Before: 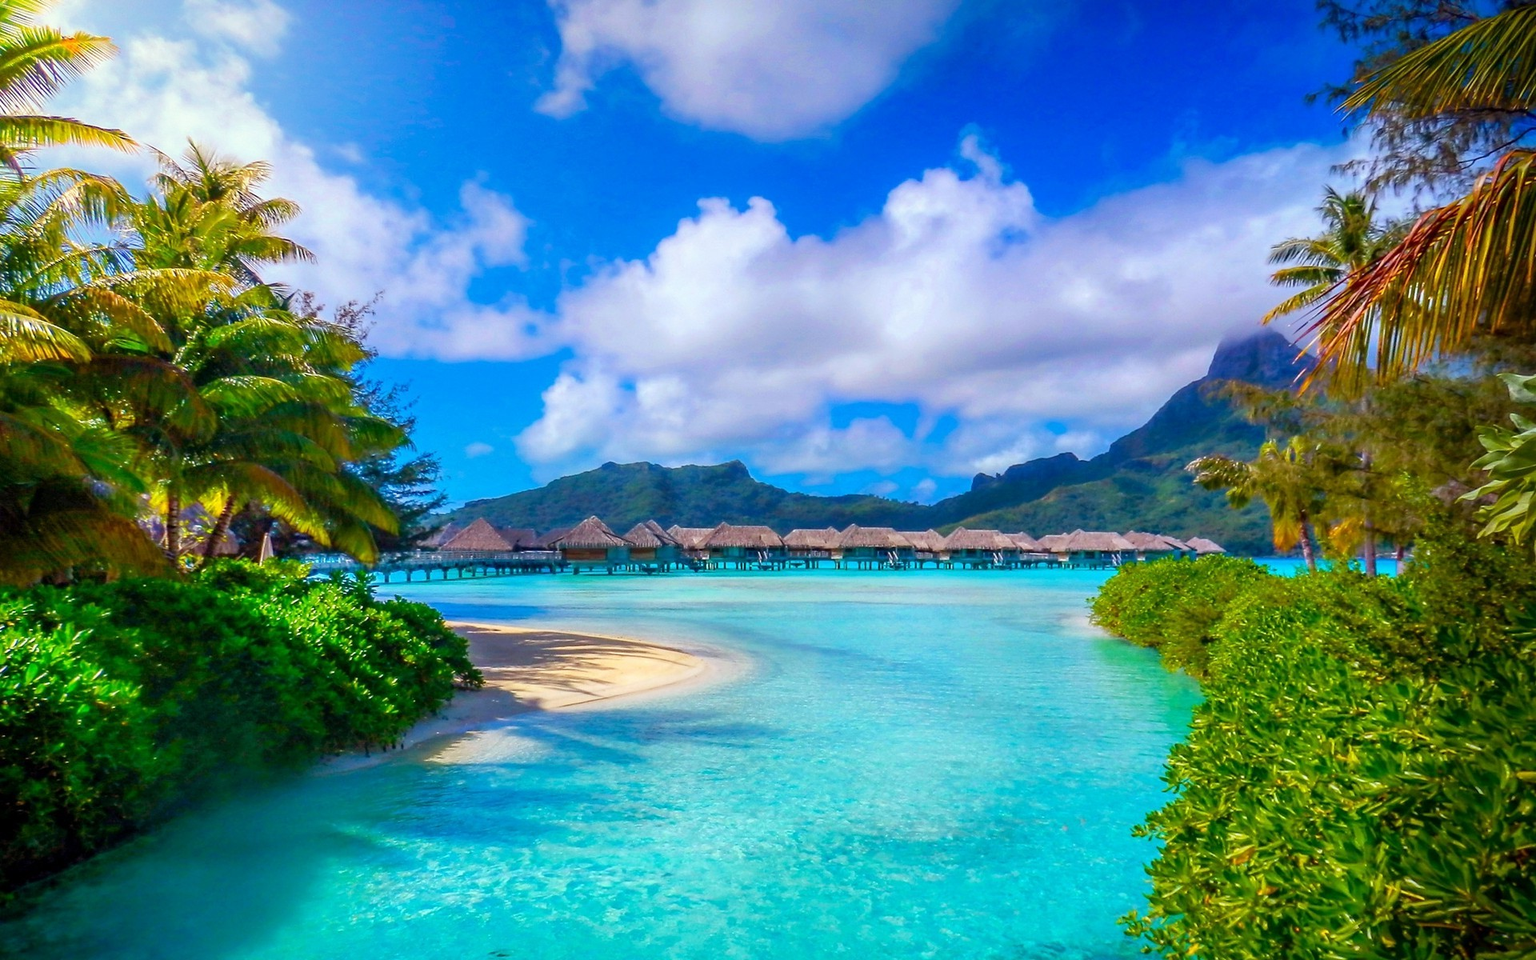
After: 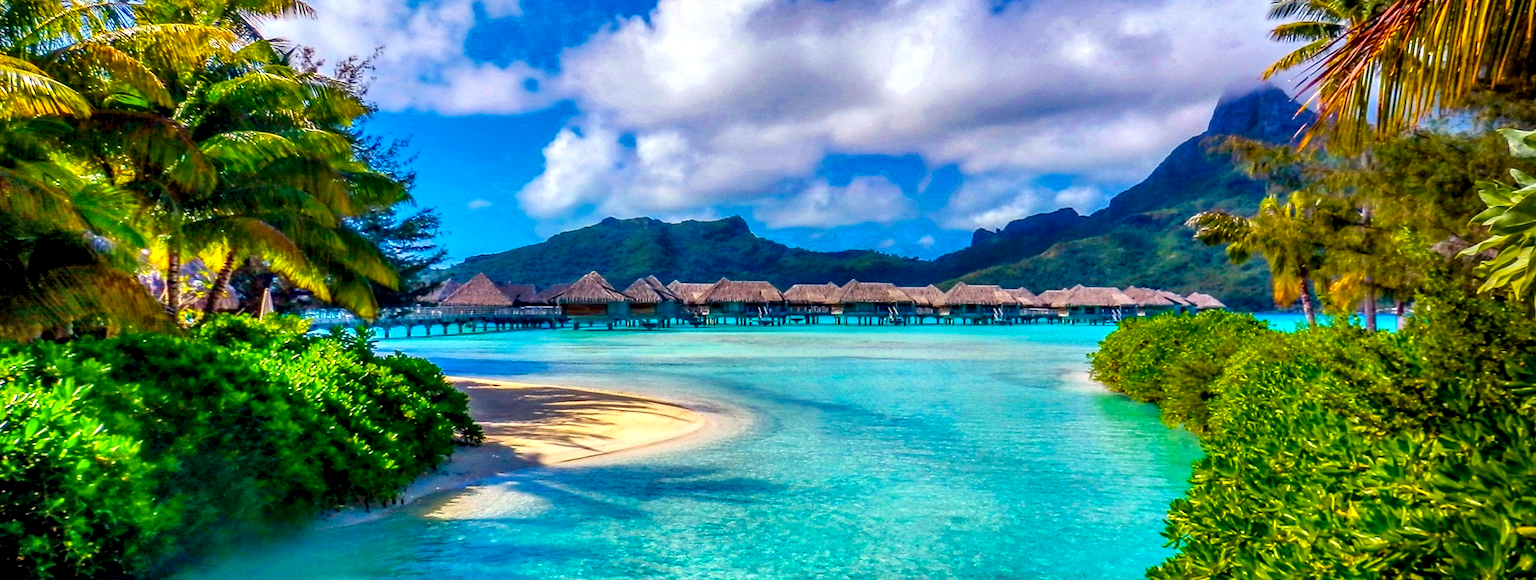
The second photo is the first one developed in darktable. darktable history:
exposure: compensate highlight preservation false
crop and rotate: top 25.507%, bottom 13.949%
shadows and highlights: shadows 52.65, soften with gaussian
local contrast: highlights 60%, shadows 61%, detail 160%
color correction: highlights a* 0.381, highlights b* 2.66, shadows a* -0.792, shadows b* -4.54
color balance rgb: highlights gain › chroma 2.048%, highlights gain › hue 72.82°, perceptual saturation grading › global saturation 24.964%
